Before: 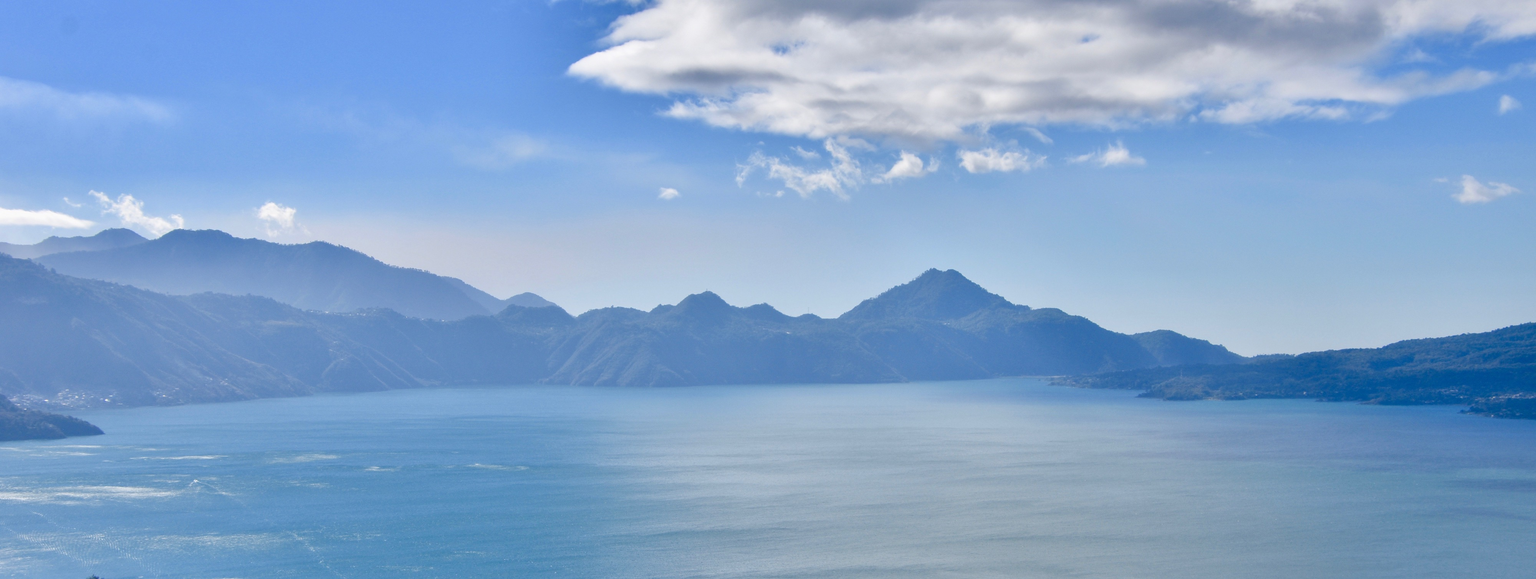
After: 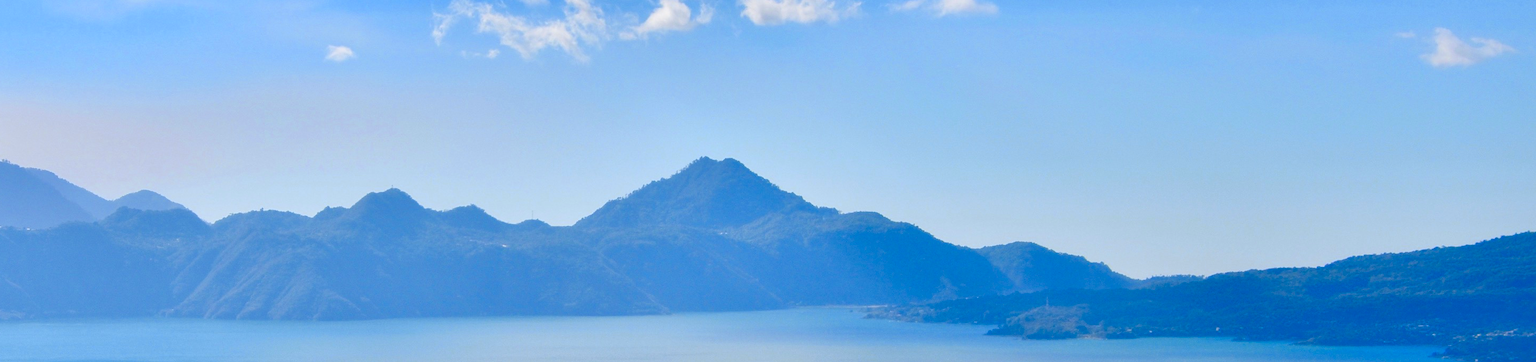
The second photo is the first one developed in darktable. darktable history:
color zones: curves: ch0 [(0.099, 0.624) (0.257, 0.596) (0.384, 0.376) (0.529, 0.492) (0.697, 0.564) (0.768, 0.532) (0.908, 0.644)]; ch1 [(0.112, 0.564) (0.254, 0.612) (0.432, 0.676) (0.592, 0.456) (0.743, 0.684) (0.888, 0.536)]; ch2 [(0.25, 0.5) (0.469, 0.36) (0.75, 0.5)]
crop and rotate: left 27.531%, top 26.831%, bottom 27.78%
shadows and highlights: shadows 43.29, highlights 6.64
